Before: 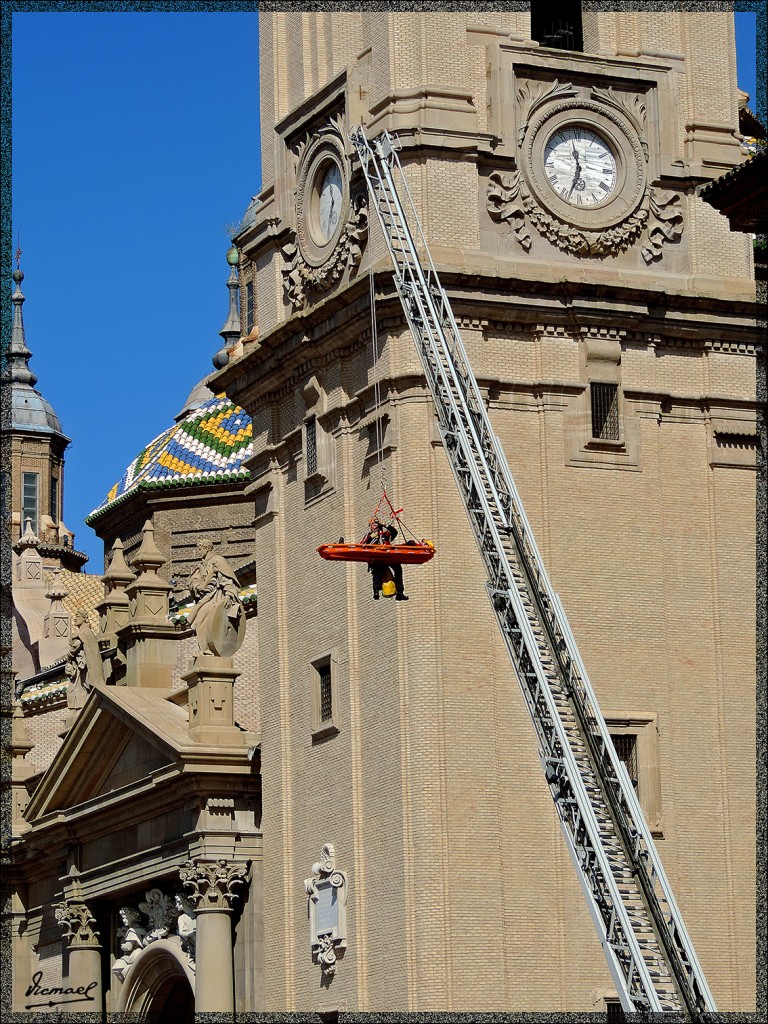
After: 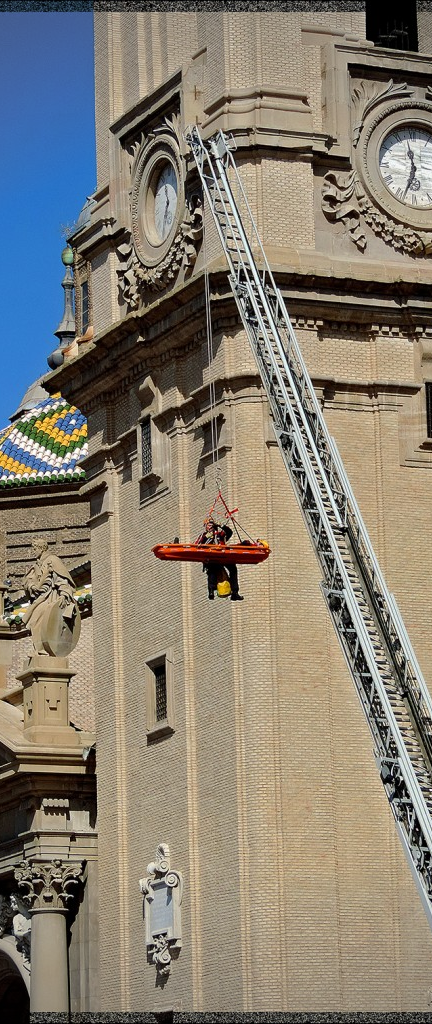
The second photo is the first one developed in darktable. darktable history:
crop: left 21.496%, right 22.254%
vignetting: fall-off start 71.74%
